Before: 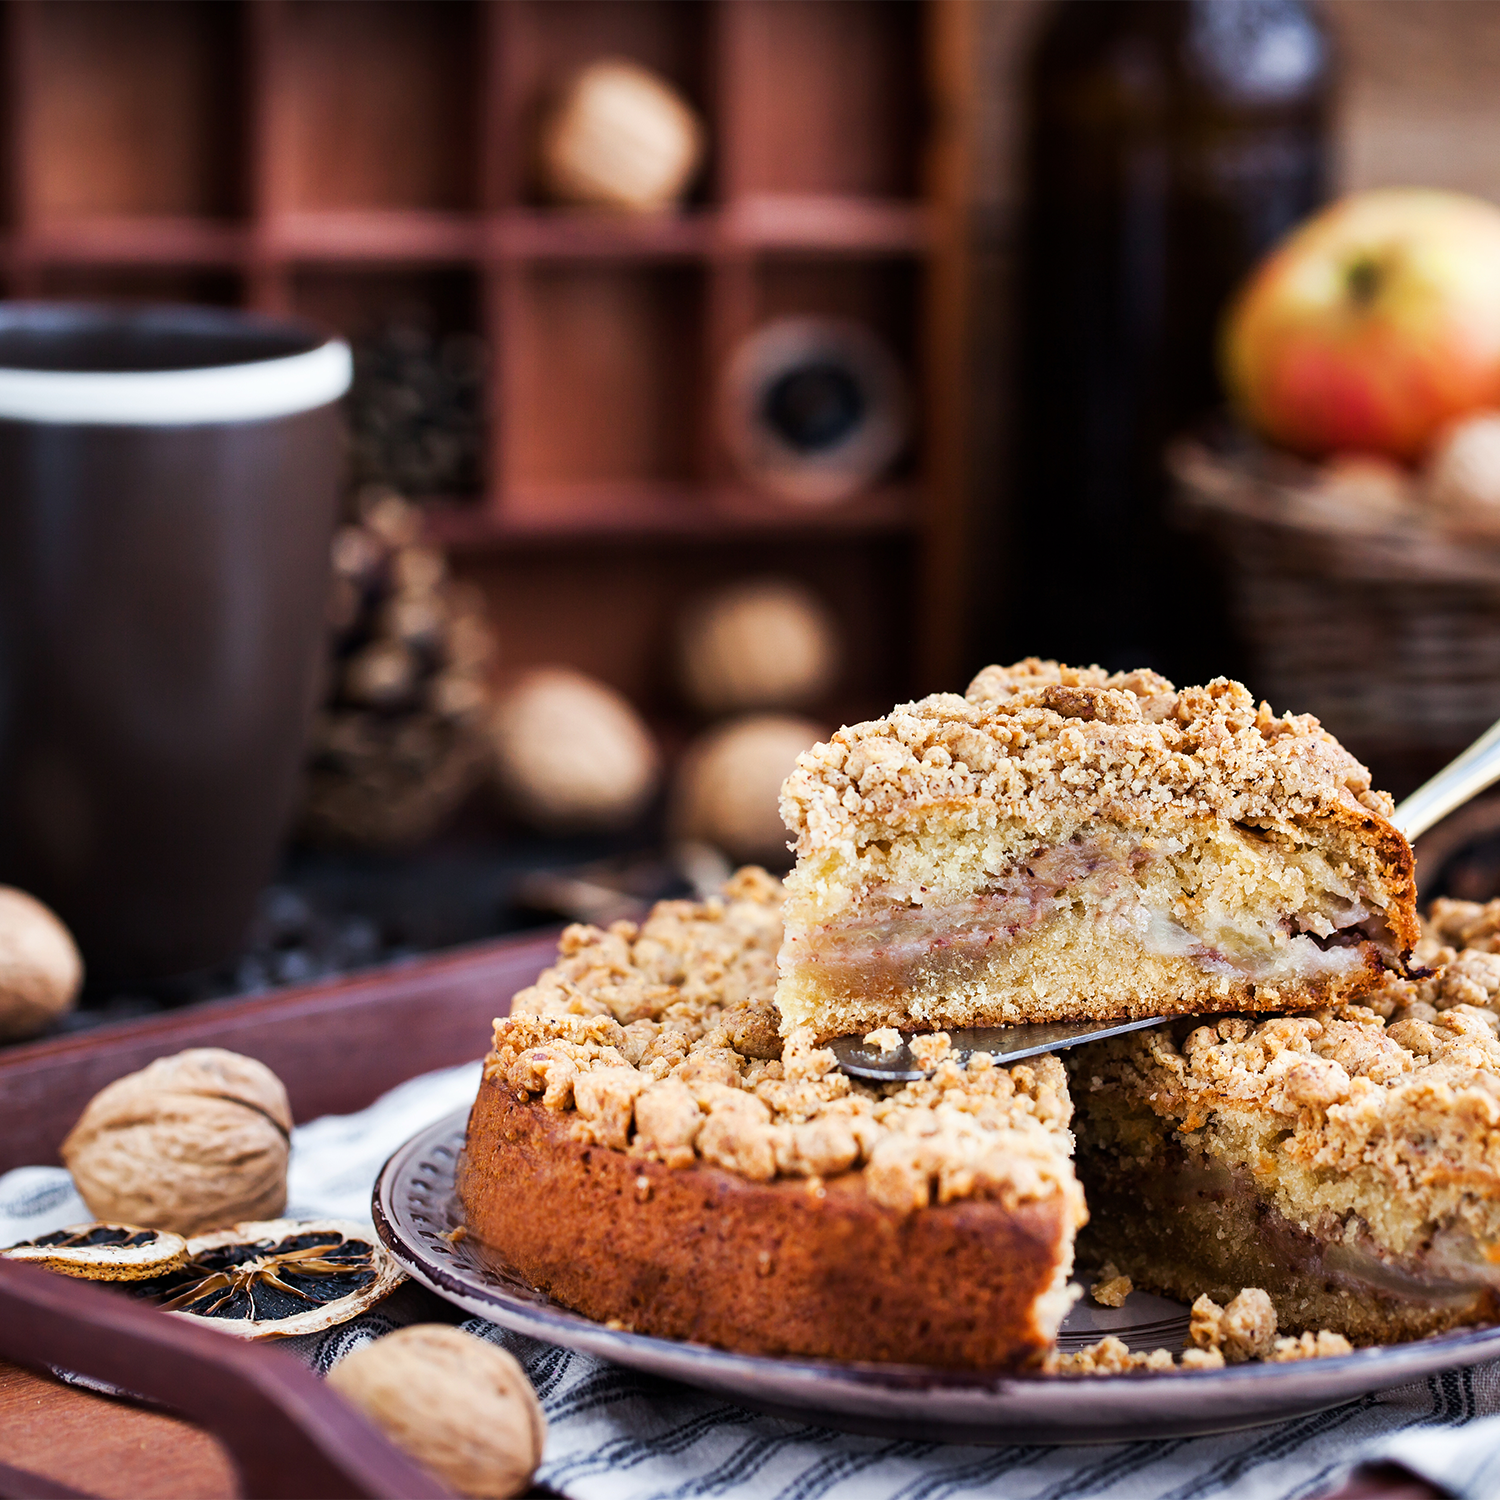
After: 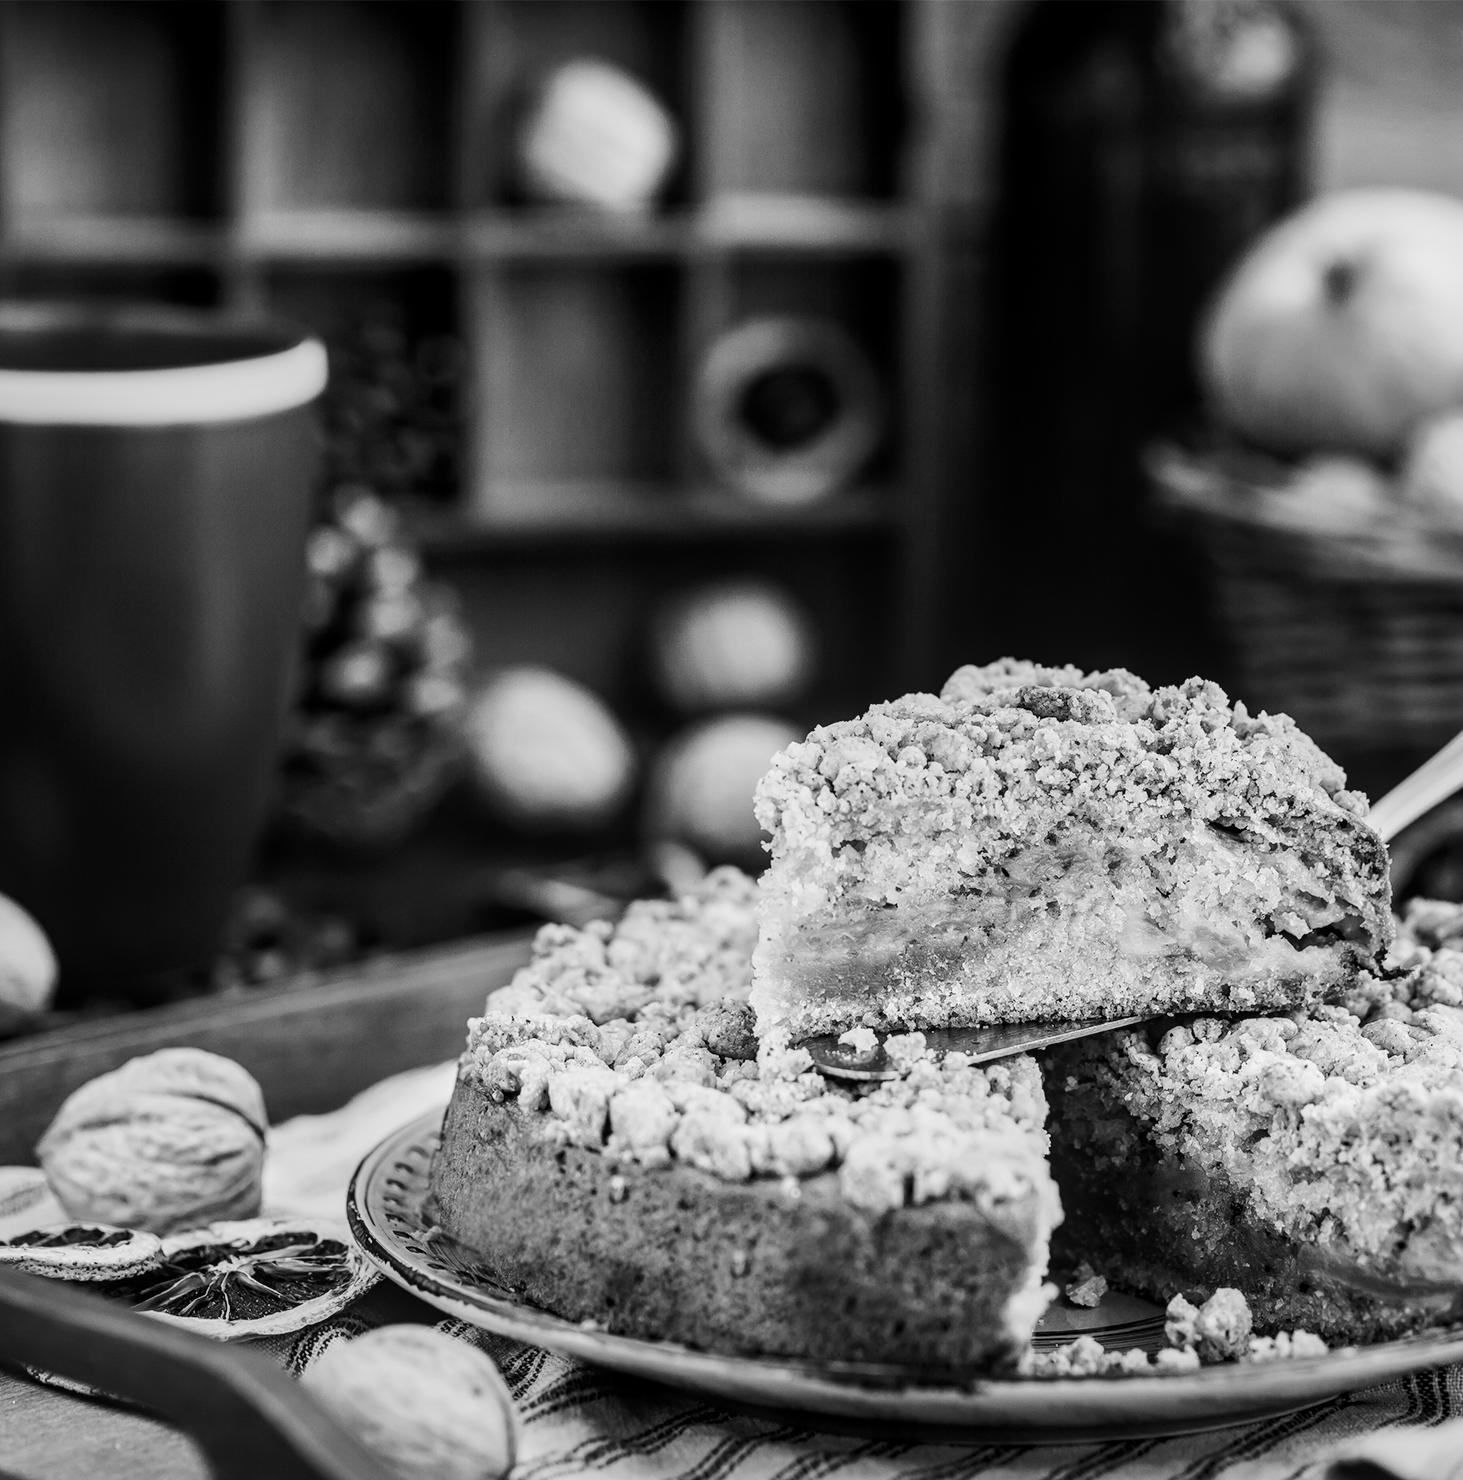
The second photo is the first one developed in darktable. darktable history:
crop and rotate: left 1.774%, right 0.633%, bottom 1.28%
local contrast: on, module defaults
tone curve: curves: ch0 [(0, 0) (0.071, 0.047) (0.266, 0.26) (0.483, 0.554) (0.753, 0.811) (1, 0.983)]; ch1 [(0, 0) (0.346, 0.307) (0.408, 0.369) (0.463, 0.443) (0.482, 0.493) (0.502, 0.5) (0.517, 0.502) (0.55, 0.548) (0.597, 0.624) (0.651, 0.698) (1, 1)]; ch2 [(0, 0) (0.346, 0.34) (0.434, 0.46) (0.485, 0.494) (0.5, 0.494) (0.517, 0.506) (0.535, 0.529) (0.583, 0.611) (0.625, 0.666) (1, 1)], color space Lab, independent channels, preserve colors none
monochrome: a 26.22, b 42.67, size 0.8
